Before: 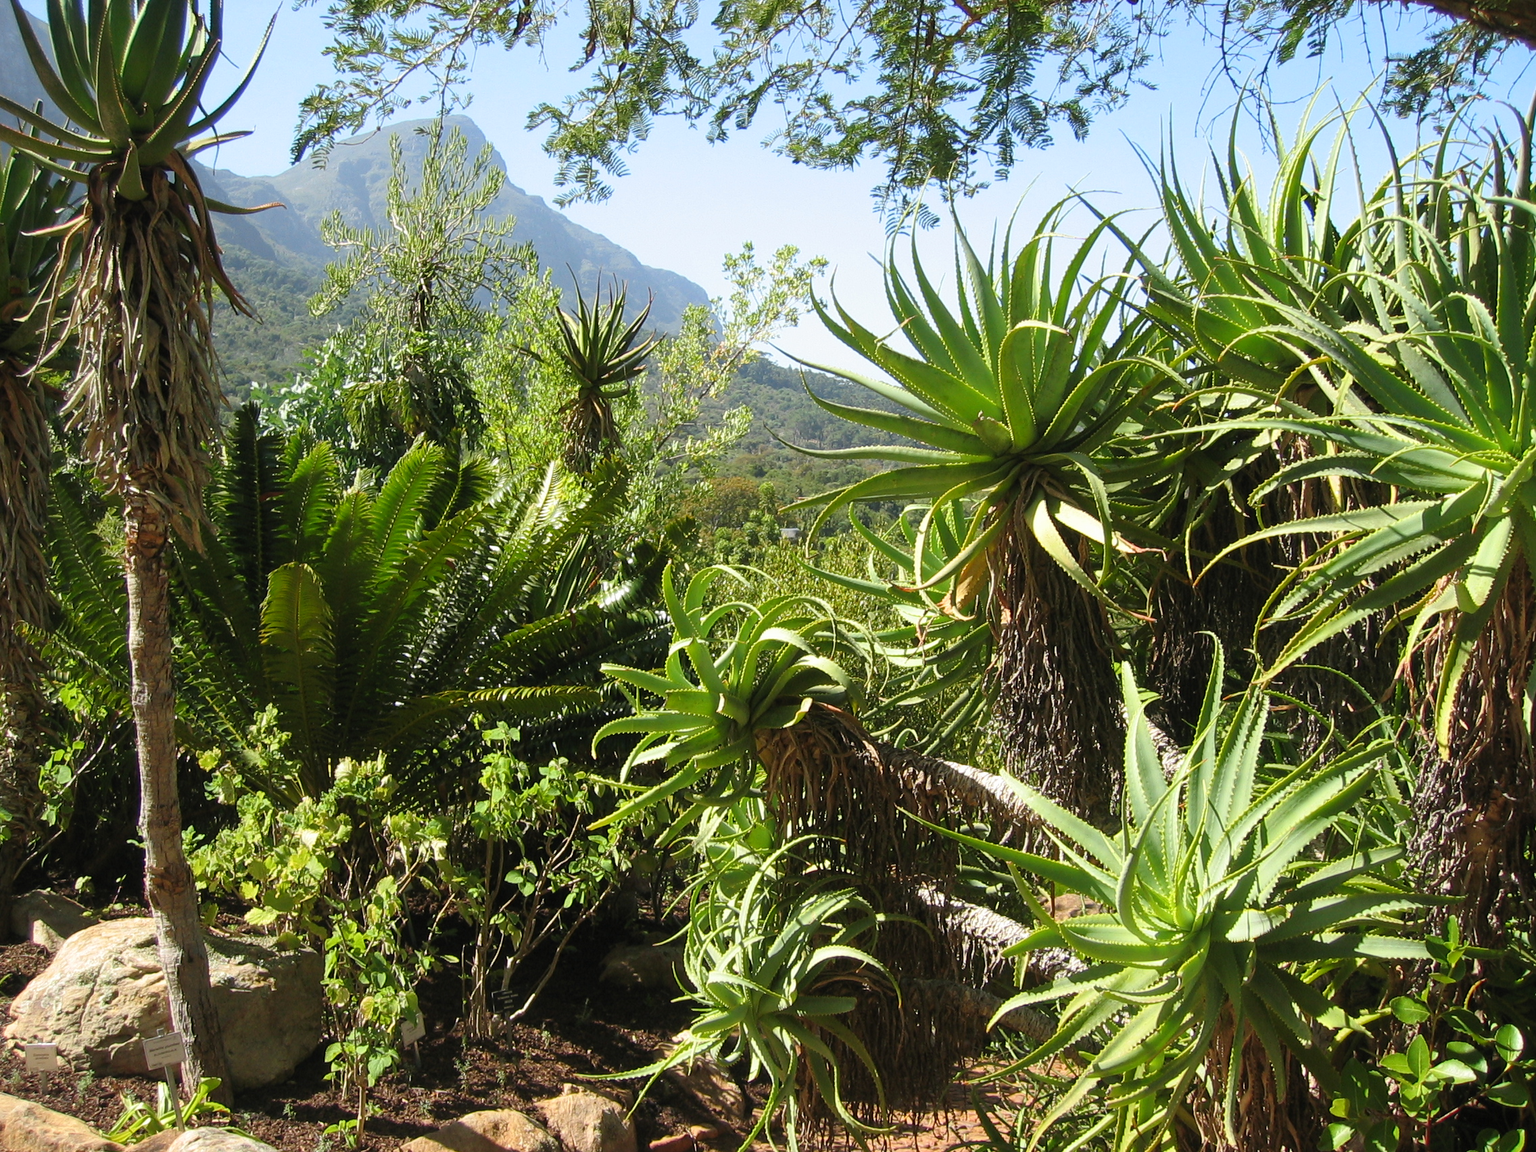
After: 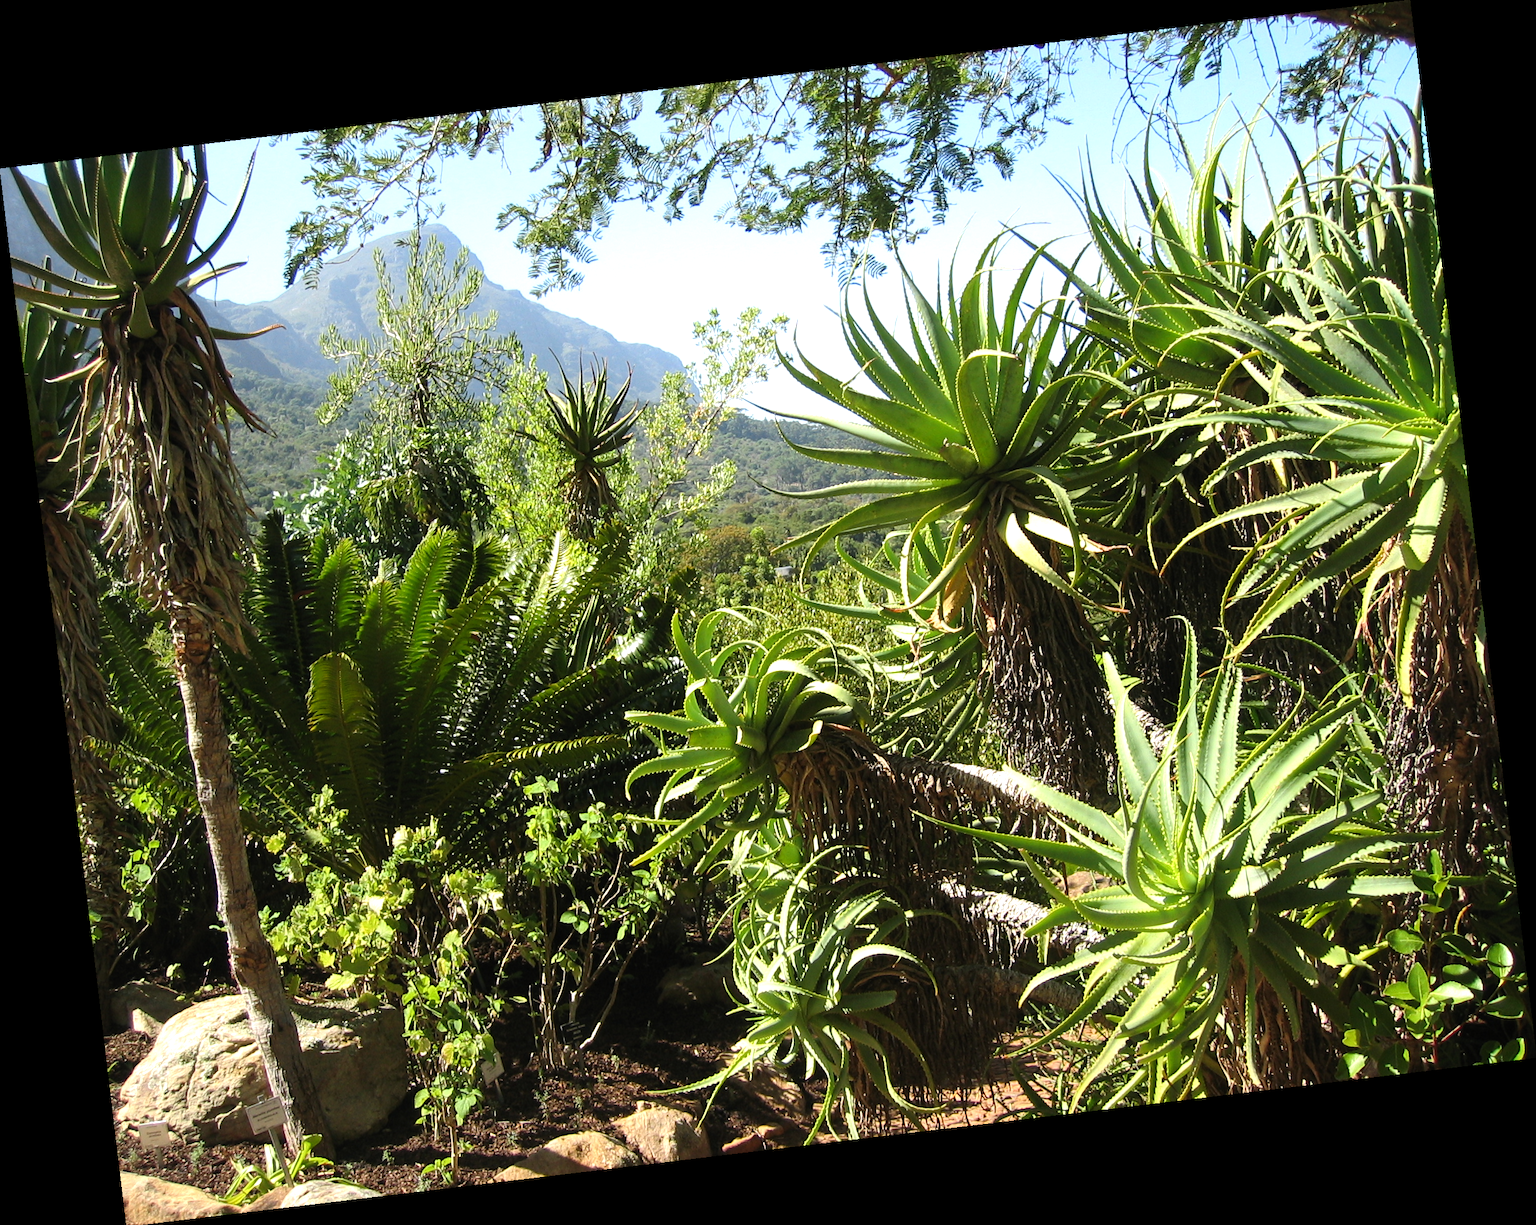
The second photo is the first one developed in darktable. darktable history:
rotate and perspective: rotation -6.83°, automatic cropping off
tone equalizer: -8 EV -0.417 EV, -7 EV -0.389 EV, -6 EV -0.333 EV, -5 EV -0.222 EV, -3 EV 0.222 EV, -2 EV 0.333 EV, -1 EV 0.389 EV, +0 EV 0.417 EV, edges refinement/feathering 500, mask exposure compensation -1.57 EV, preserve details no
